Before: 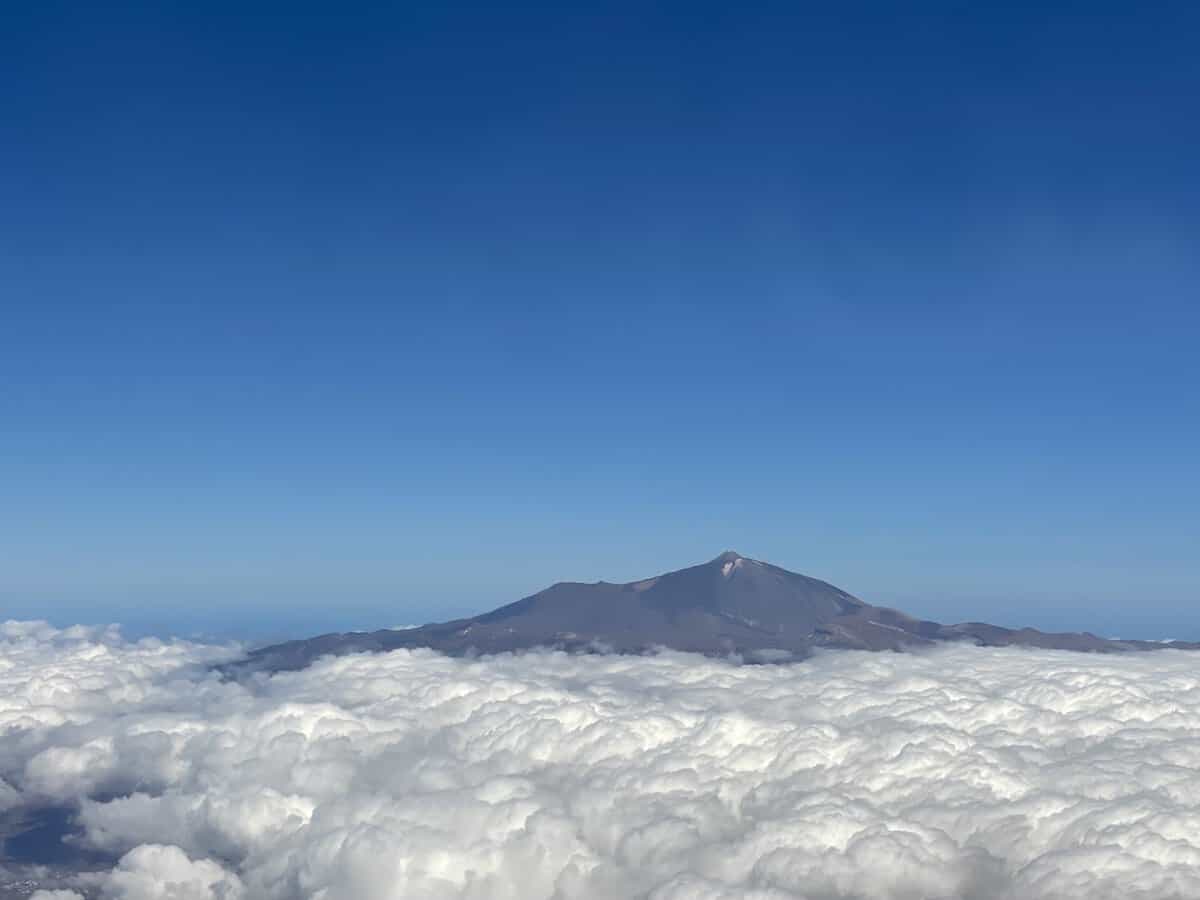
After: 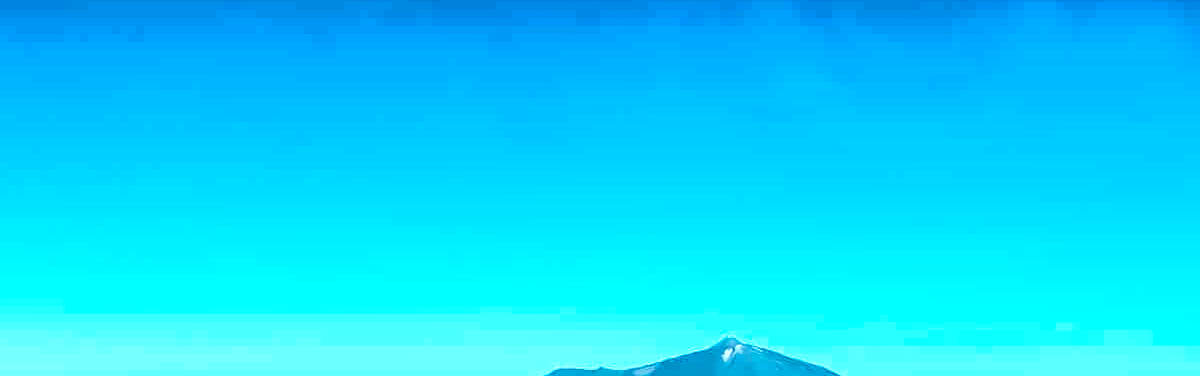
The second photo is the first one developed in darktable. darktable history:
contrast brightness saturation: saturation 0.18
local contrast: on, module defaults
rgb curve: curves: ch0 [(0, 0) (0.284, 0.292) (0.505, 0.644) (1, 1)], compensate middle gray true
crop and rotate: top 23.84%, bottom 34.294%
color correction: highlights a* -12.64, highlights b* -18.1, saturation 0.7
velvia: on, module defaults
exposure: black level correction 0, exposure 0.5 EV, compensate exposure bias true, compensate highlight preservation false
color balance rgb: shadows lift › luminance -7.7%, shadows lift › chroma 2.13%, shadows lift › hue 165.27°, power › luminance -7.77%, power › chroma 1.1%, power › hue 215.88°, highlights gain › luminance 15.15%, highlights gain › chroma 7%, highlights gain › hue 125.57°, global offset › luminance -0.33%, global offset › chroma 0.11%, global offset › hue 165.27°, perceptual saturation grading › global saturation 24.42%, perceptual saturation grading › highlights -24.42%, perceptual saturation grading › mid-tones 24.42%, perceptual saturation grading › shadows 40%, perceptual brilliance grading › global brilliance -5%, perceptual brilliance grading › highlights 24.42%, perceptual brilliance grading › mid-tones 7%, perceptual brilliance grading › shadows -5%
